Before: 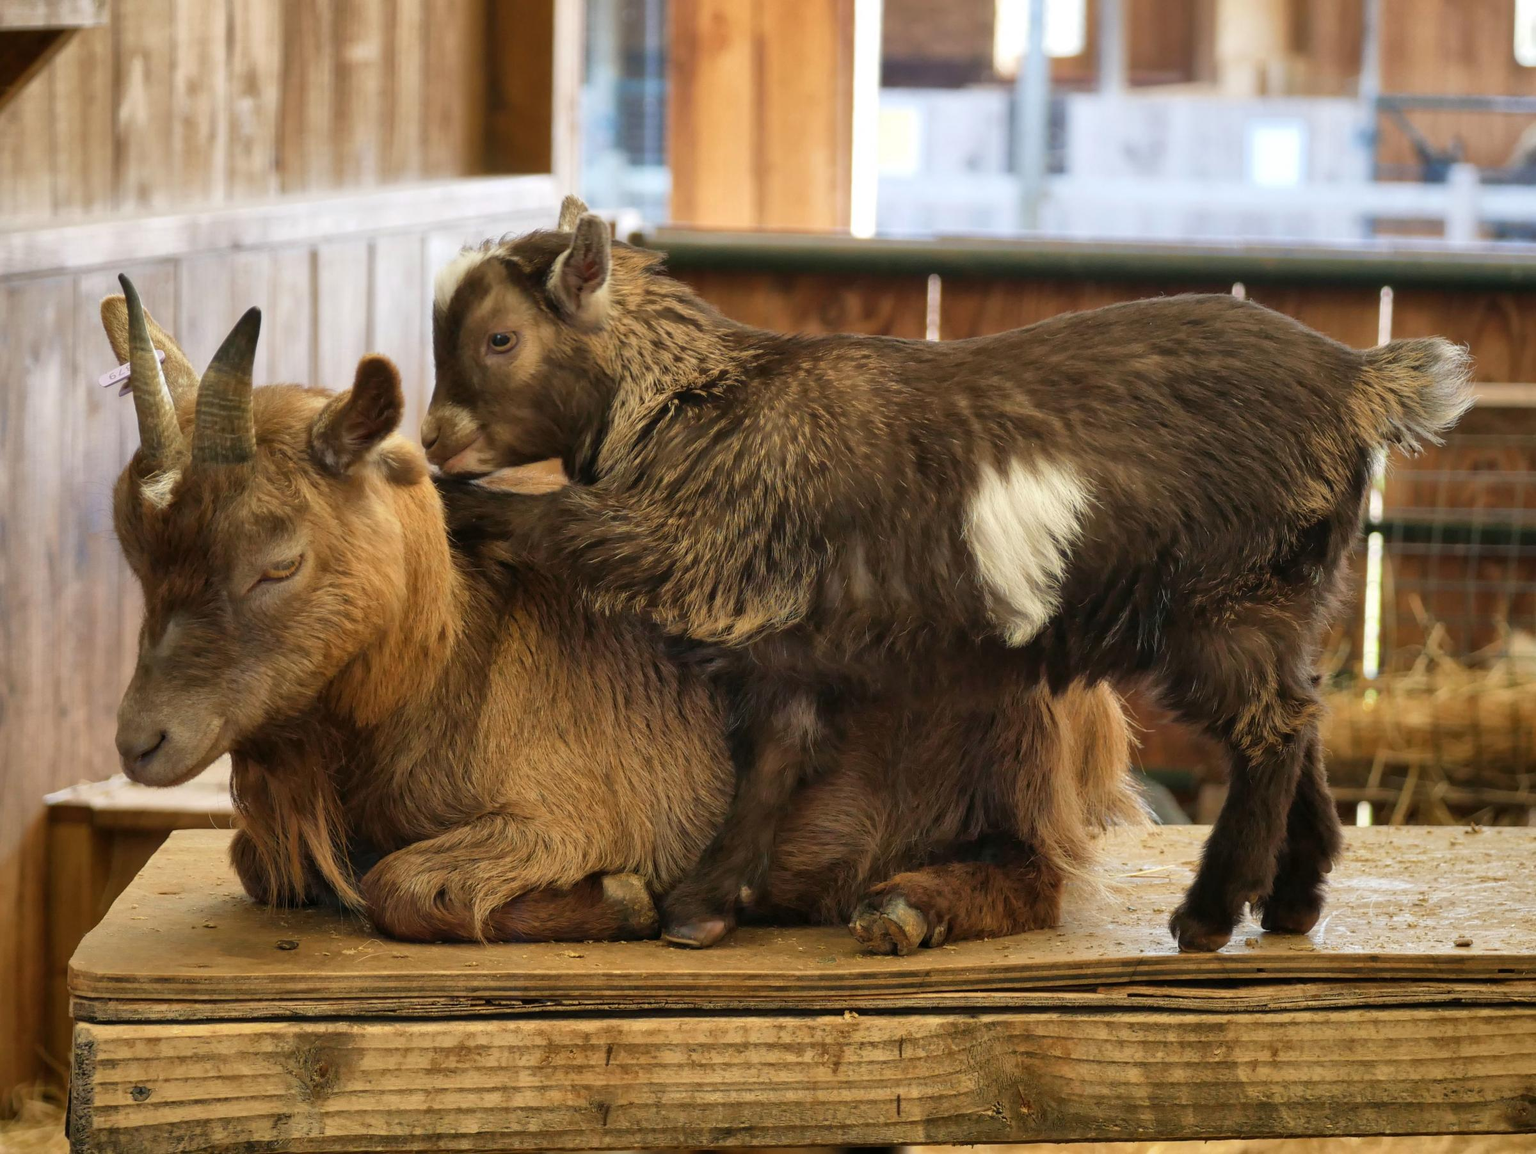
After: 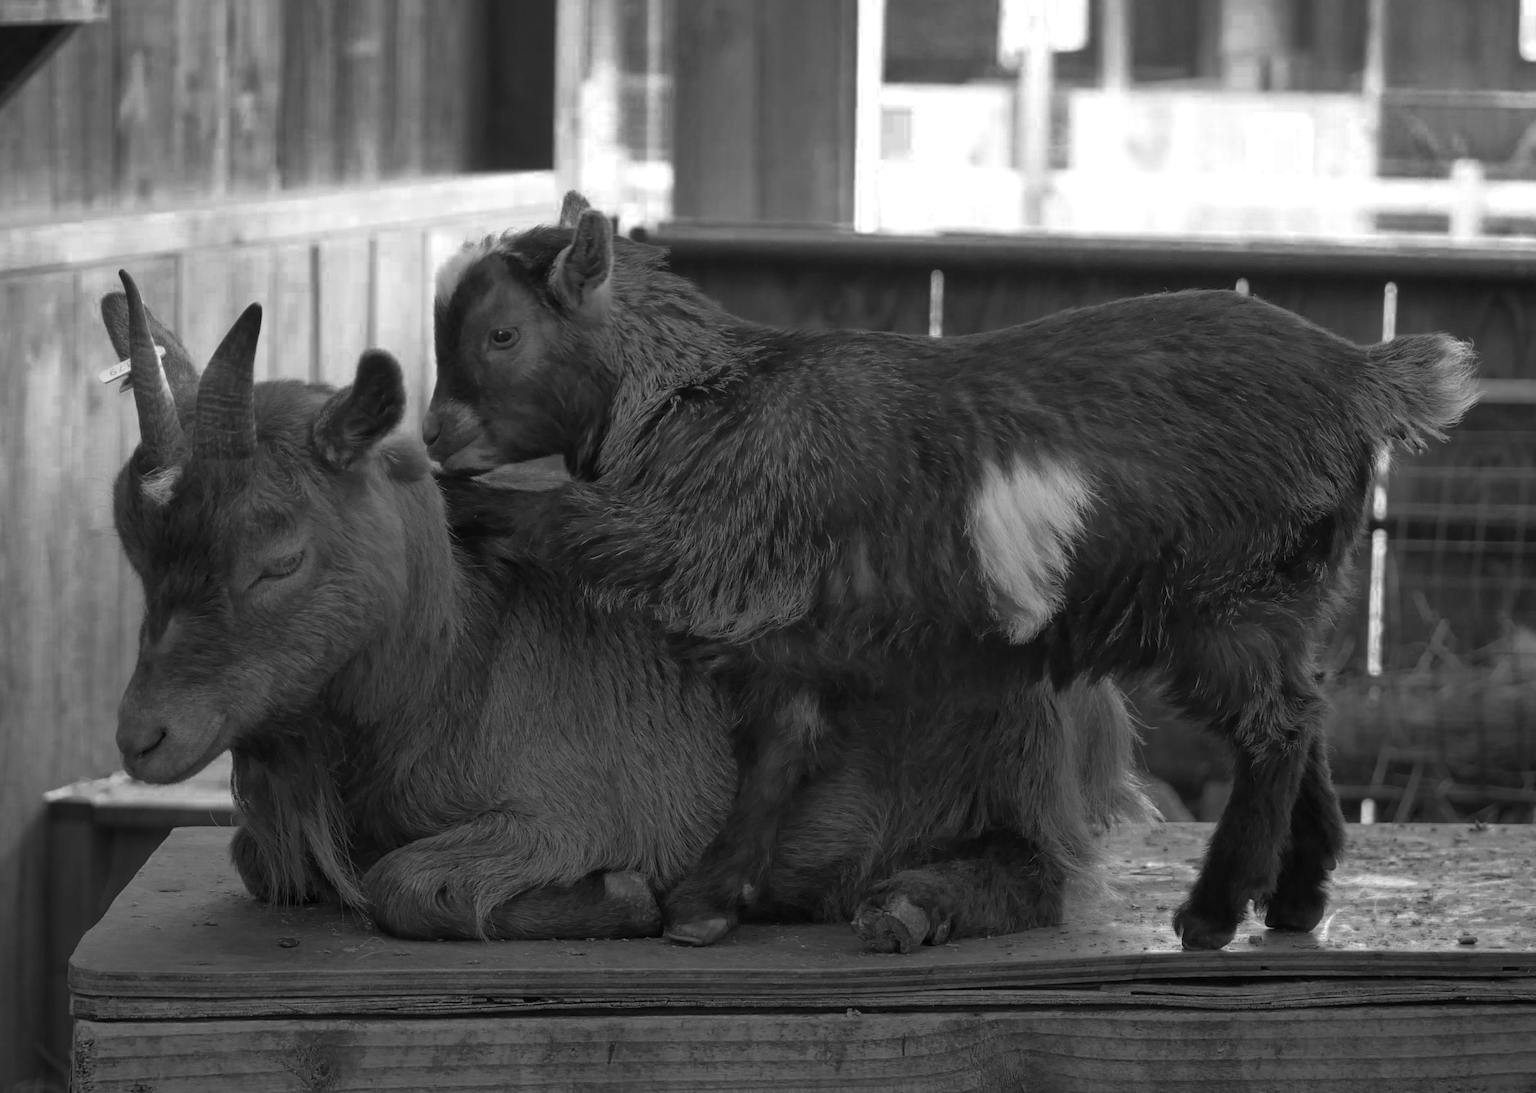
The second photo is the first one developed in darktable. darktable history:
crop: top 0.448%, right 0.264%, bottom 5.045%
color zones: curves: ch0 [(0.287, 0.048) (0.493, 0.484) (0.737, 0.816)]; ch1 [(0, 0) (0.143, 0) (0.286, 0) (0.429, 0) (0.571, 0) (0.714, 0) (0.857, 0)]
